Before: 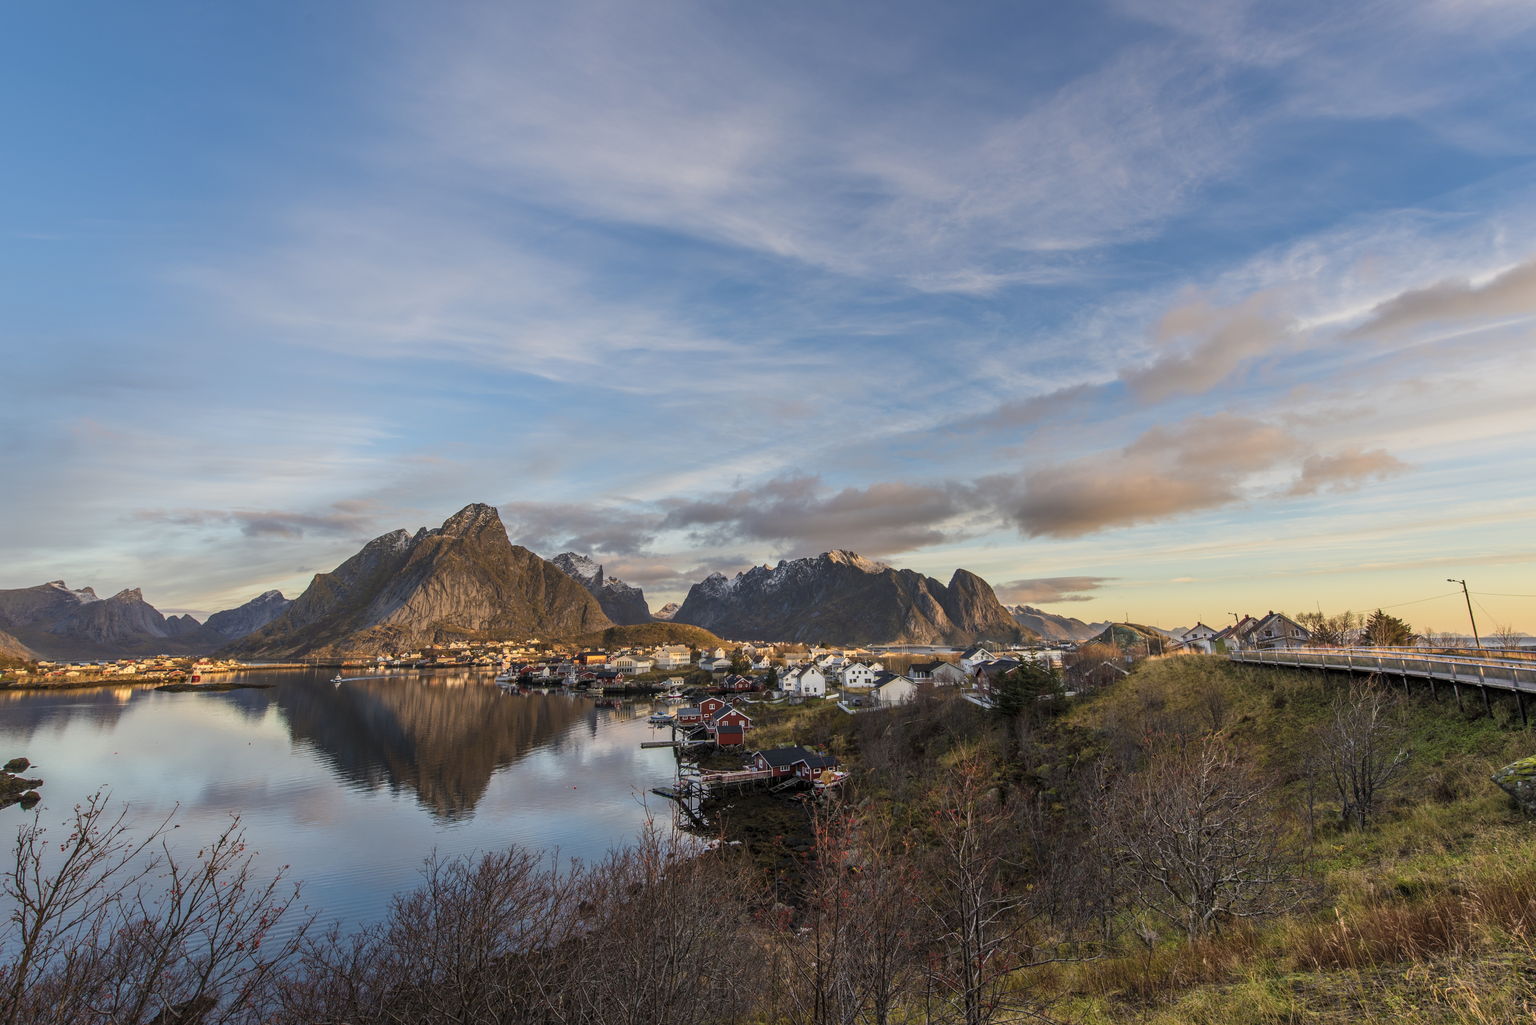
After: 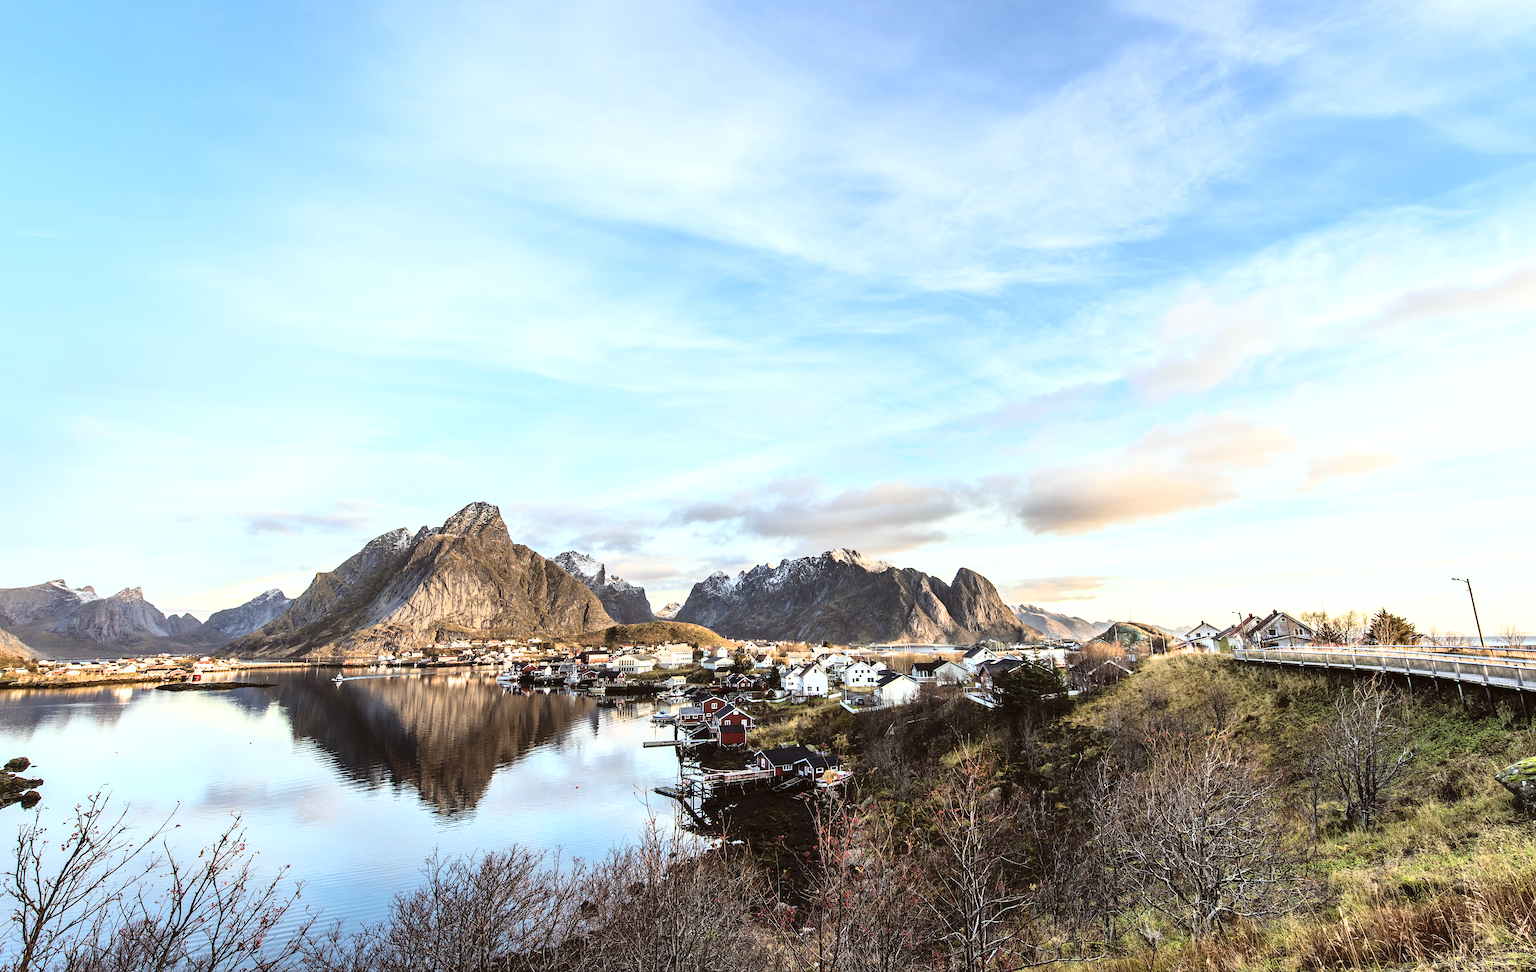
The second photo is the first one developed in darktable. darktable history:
levels: black 8.54%, levels [0.031, 0.5, 0.969]
color correction: highlights a* -5.02, highlights b* -4.08, shadows a* 3.89, shadows b* 4.13
tone curve: curves: ch0 [(0, 0) (0.003, 0.103) (0.011, 0.103) (0.025, 0.105) (0.044, 0.108) (0.069, 0.108) (0.1, 0.111) (0.136, 0.121) (0.177, 0.145) (0.224, 0.174) (0.277, 0.223) (0.335, 0.289) (0.399, 0.374) (0.468, 0.47) (0.543, 0.579) (0.623, 0.687) (0.709, 0.787) (0.801, 0.879) (0.898, 0.942) (1, 1)], color space Lab, independent channels, preserve colors none
sharpen: radius 1.894, amount 0.414, threshold 1.175
crop: top 0.325%, right 0.256%, bottom 5.093%
exposure: black level correction 0, exposure 1.2 EV, compensate highlight preservation false
filmic rgb: black relative exposure -3.95 EV, white relative exposure 3.15 EV, hardness 2.87
